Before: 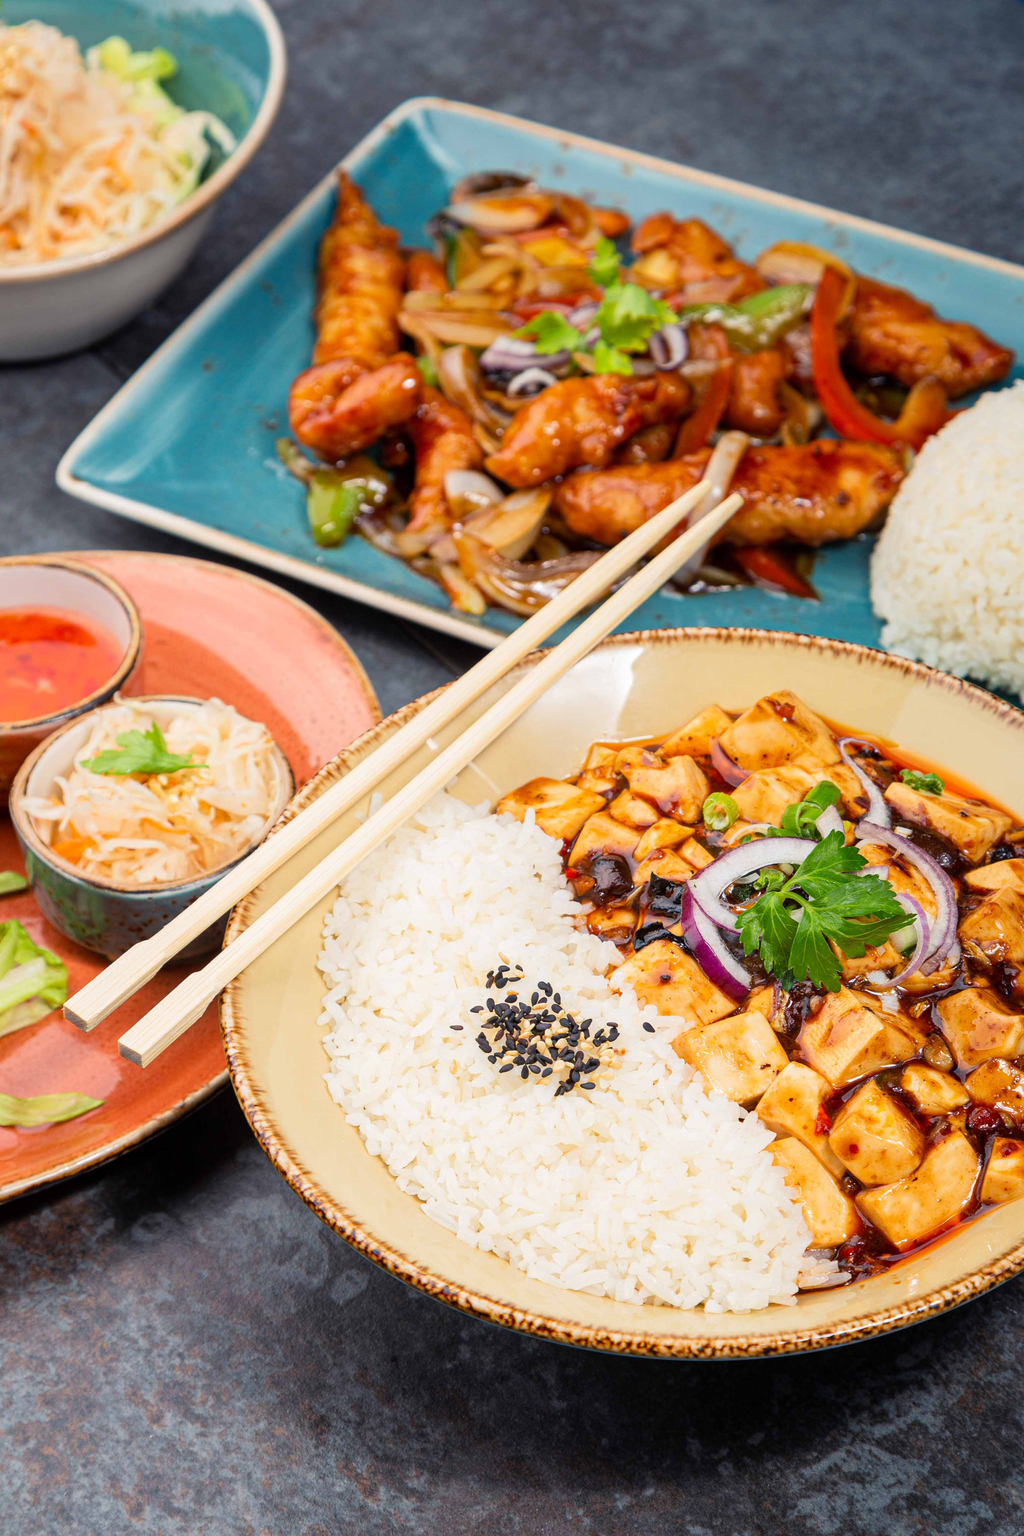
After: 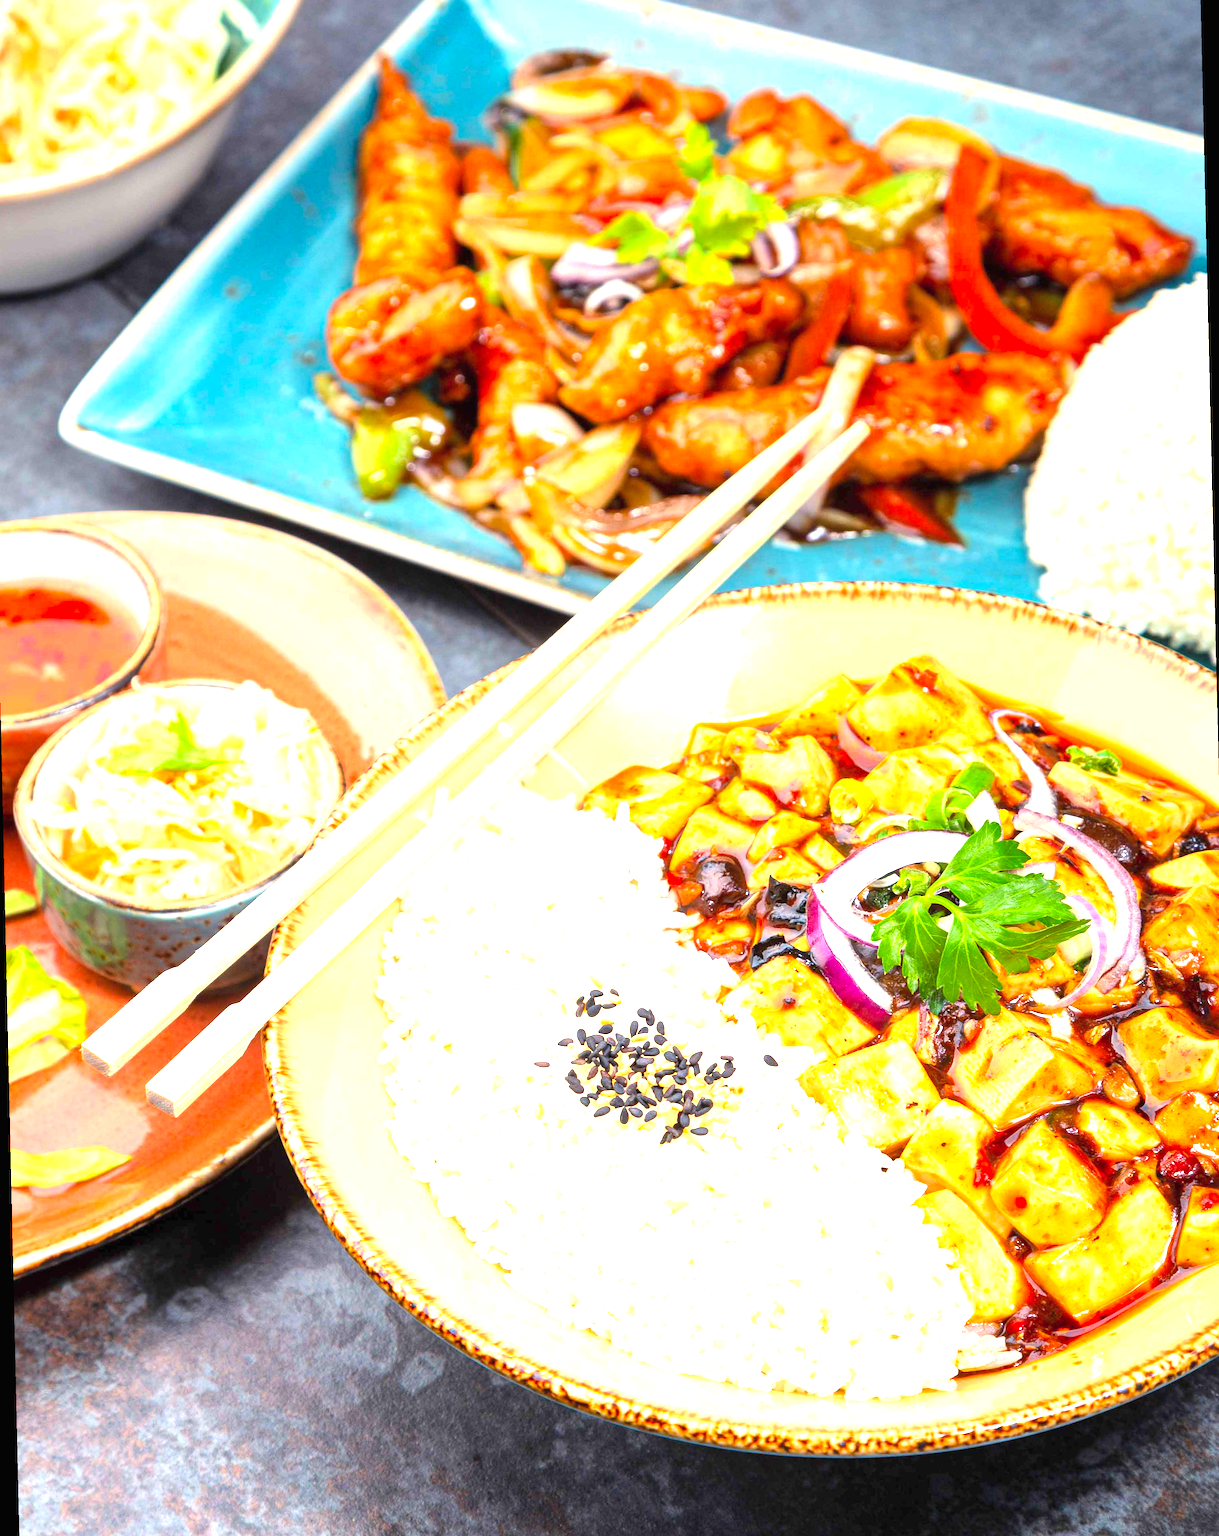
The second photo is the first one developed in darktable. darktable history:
rotate and perspective: rotation -1.32°, lens shift (horizontal) -0.031, crop left 0.015, crop right 0.985, crop top 0.047, crop bottom 0.982
crop and rotate: top 5.609%, bottom 5.609%
exposure: black level correction 0, exposure 1.388 EV, compensate exposure bias true, compensate highlight preservation false
contrast brightness saturation: contrast 0.07, brightness 0.08, saturation 0.18
